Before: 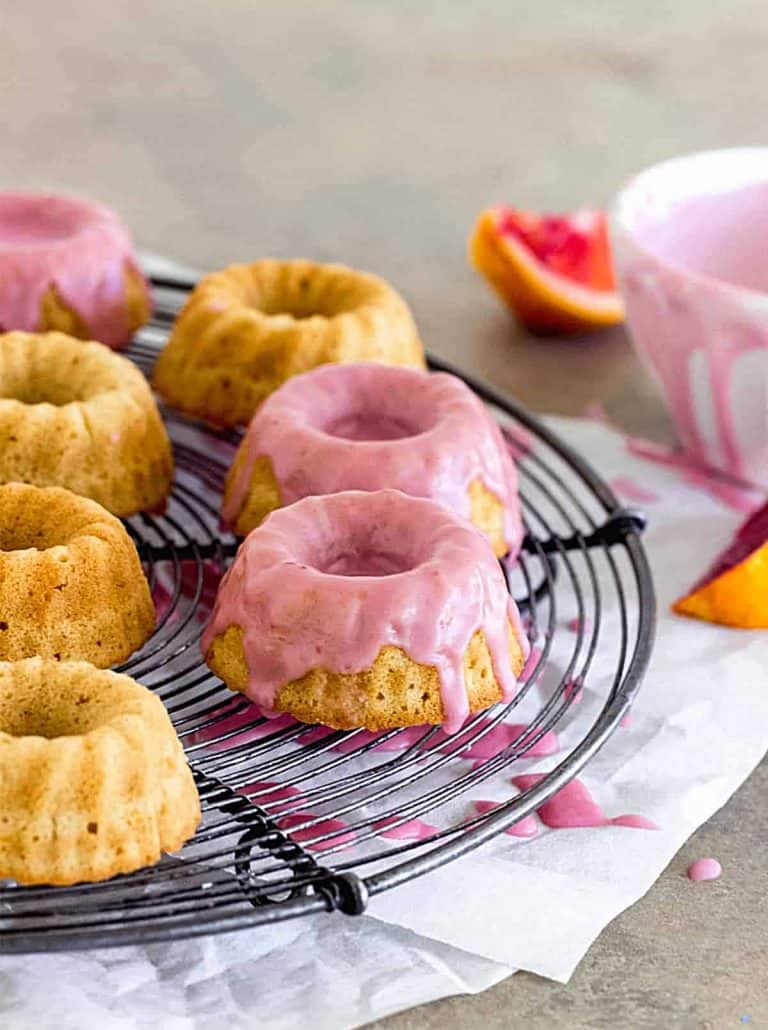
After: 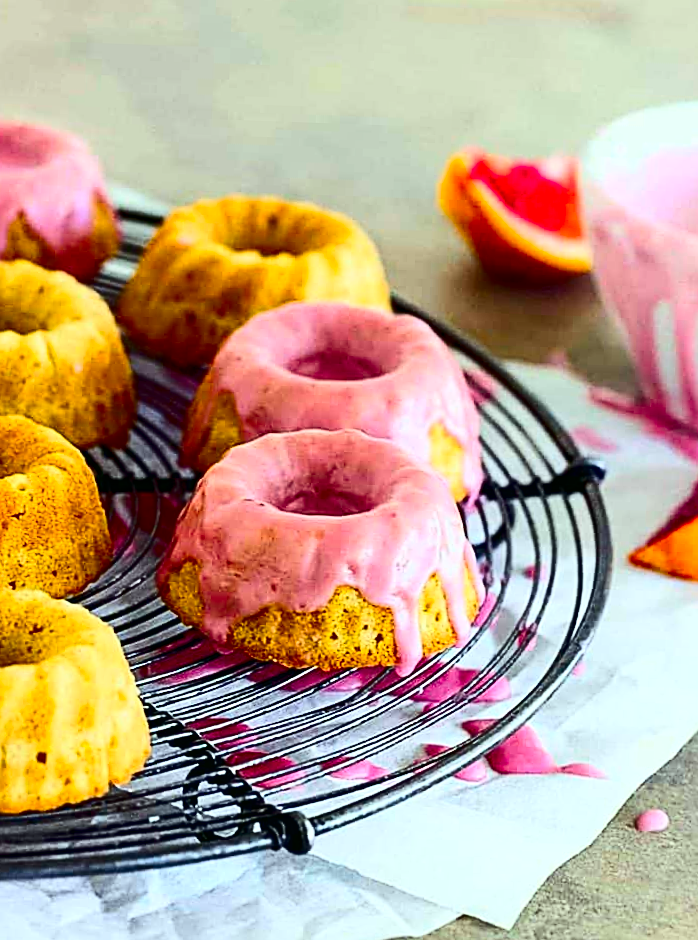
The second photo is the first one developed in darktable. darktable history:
contrast brightness saturation: contrast 0.322, brightness -0.081, saturation 0.172
crop and rotate: angle -2.04°, left 3.167%, top 3.786%, right 1.544%, bottom 0.618%
sharpen: on, module defaults
color correction: highlights a* -7.52, highlights b* 1.17, shadows a* -3.87, saturation 1.43
